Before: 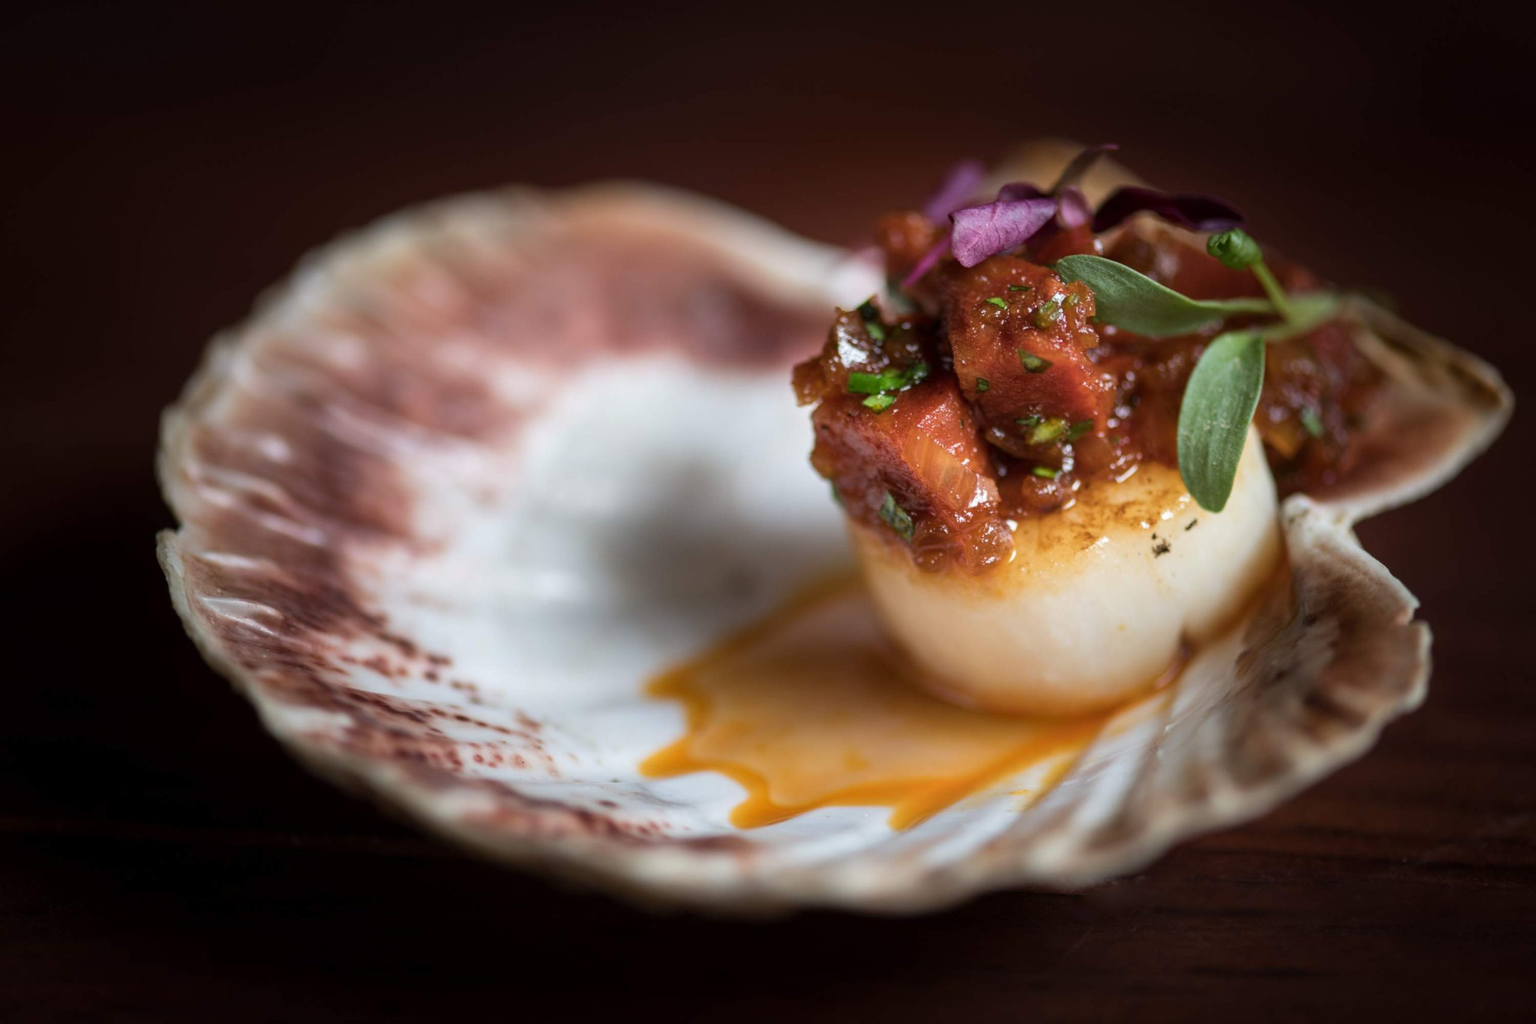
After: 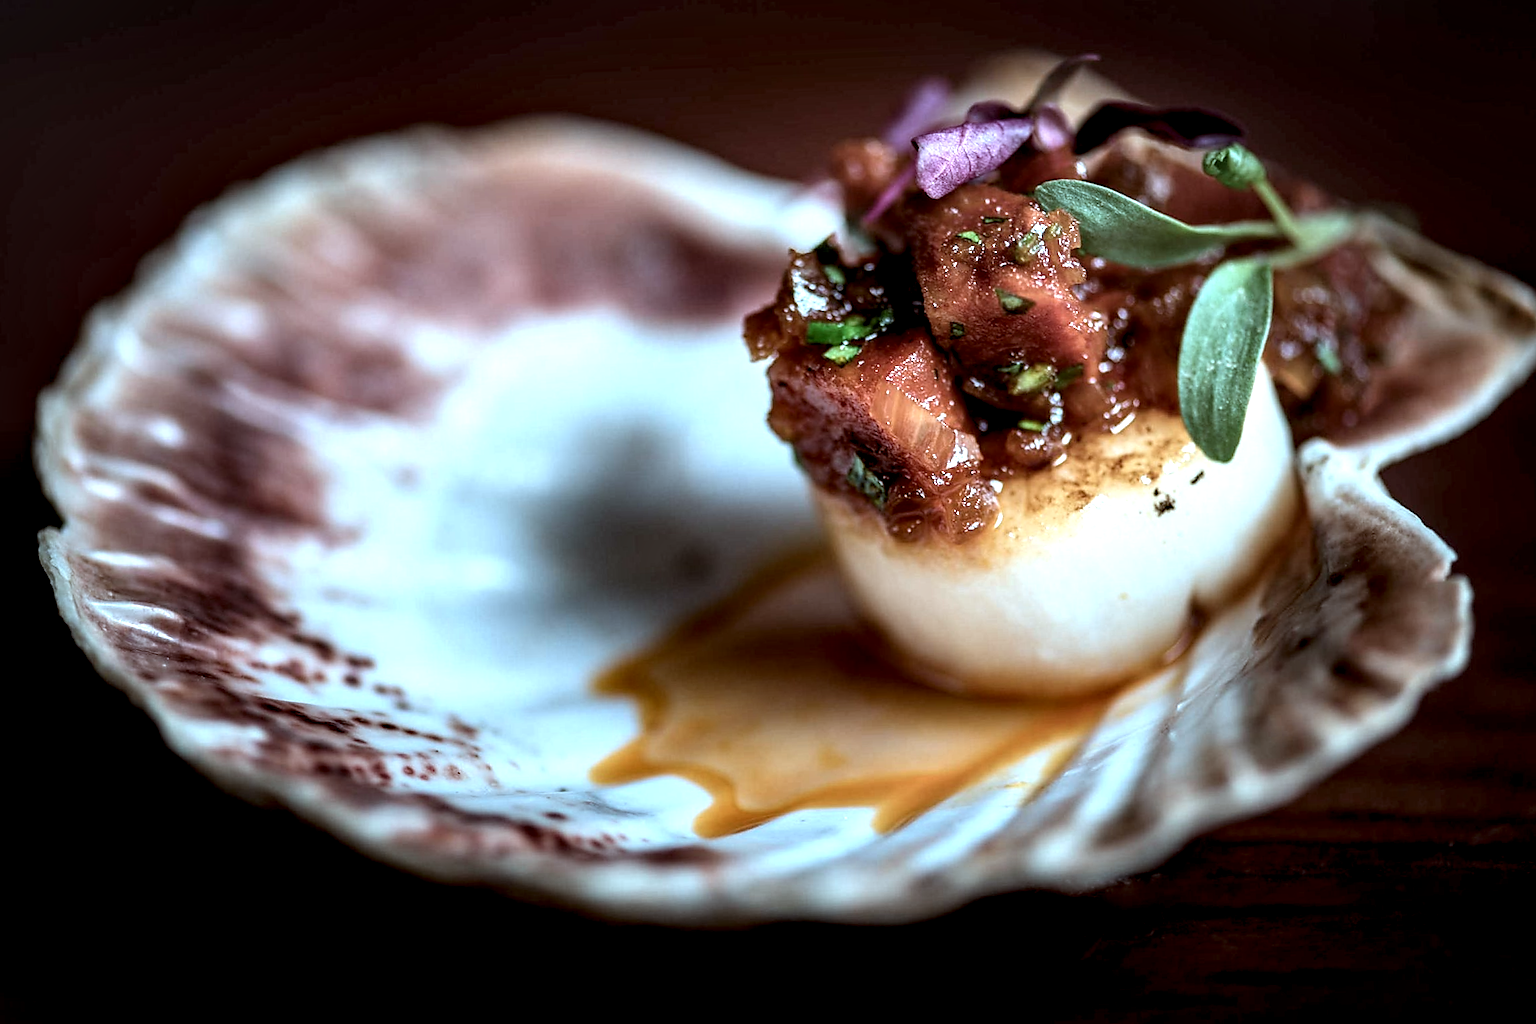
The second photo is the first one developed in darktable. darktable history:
crop and rotate: angle 2.23°, left 5.716%, top 5.686%
color correction: highlights a* -10.65, highlights b* -19.6
sharpen: radius 1.394, amount 1.25, threshold 0.63
local contrast: shadows 178%, detail 224%
contrast brightness saturation: contrast -0.122
